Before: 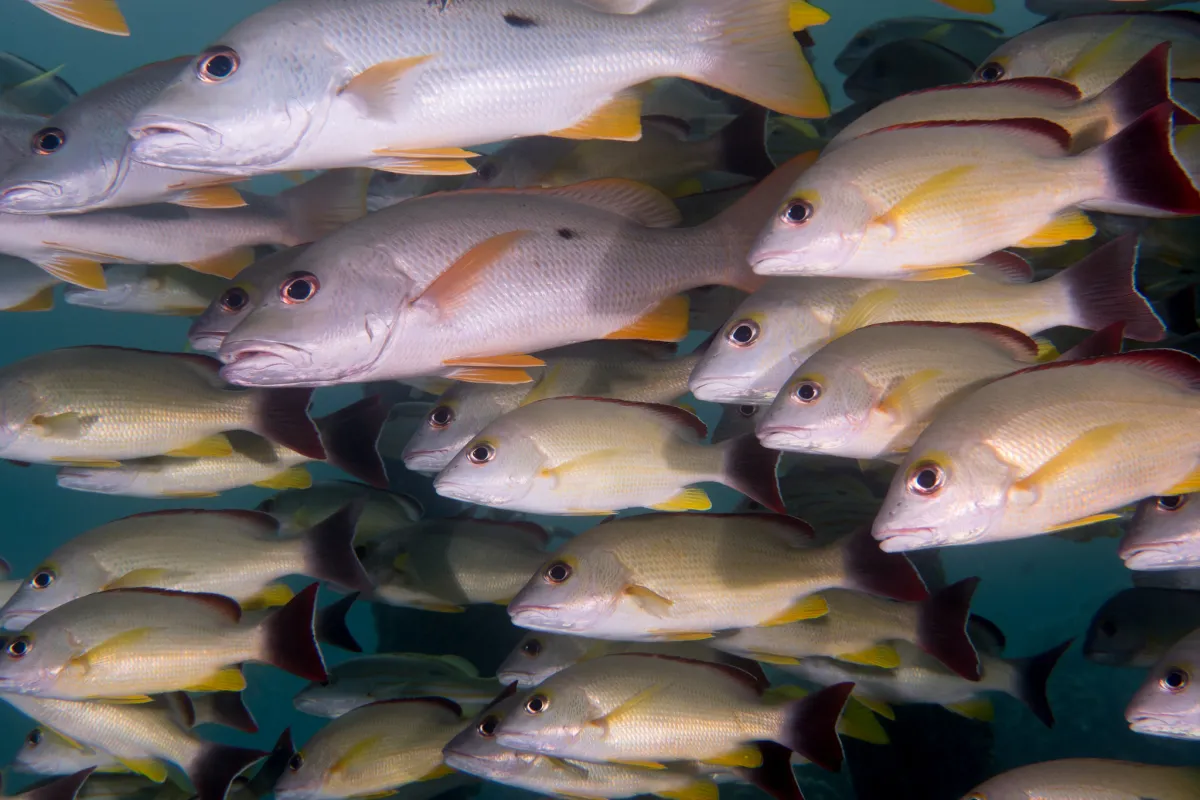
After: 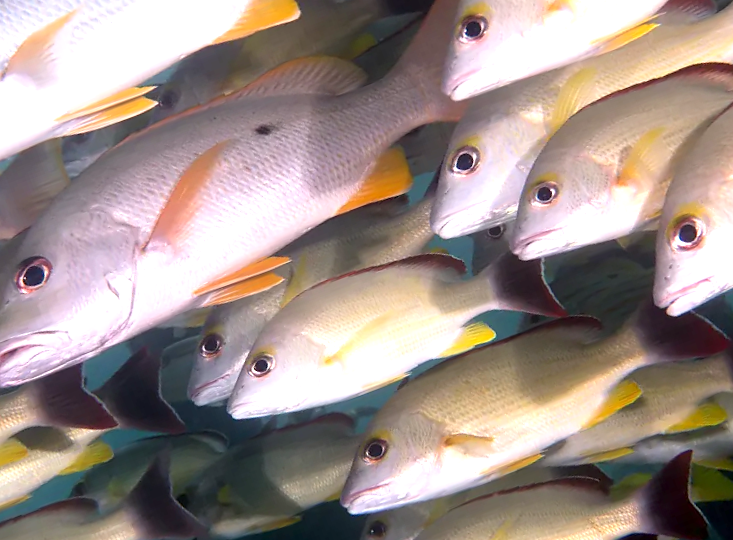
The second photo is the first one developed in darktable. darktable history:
sharpen: radius 1.434, amount 0.404, threshold 1.678
crop and rotate: angle 20.51°, left 6.912%, right 3.745%, bottom 1.128%
exposure: exposure 0.948 EV
